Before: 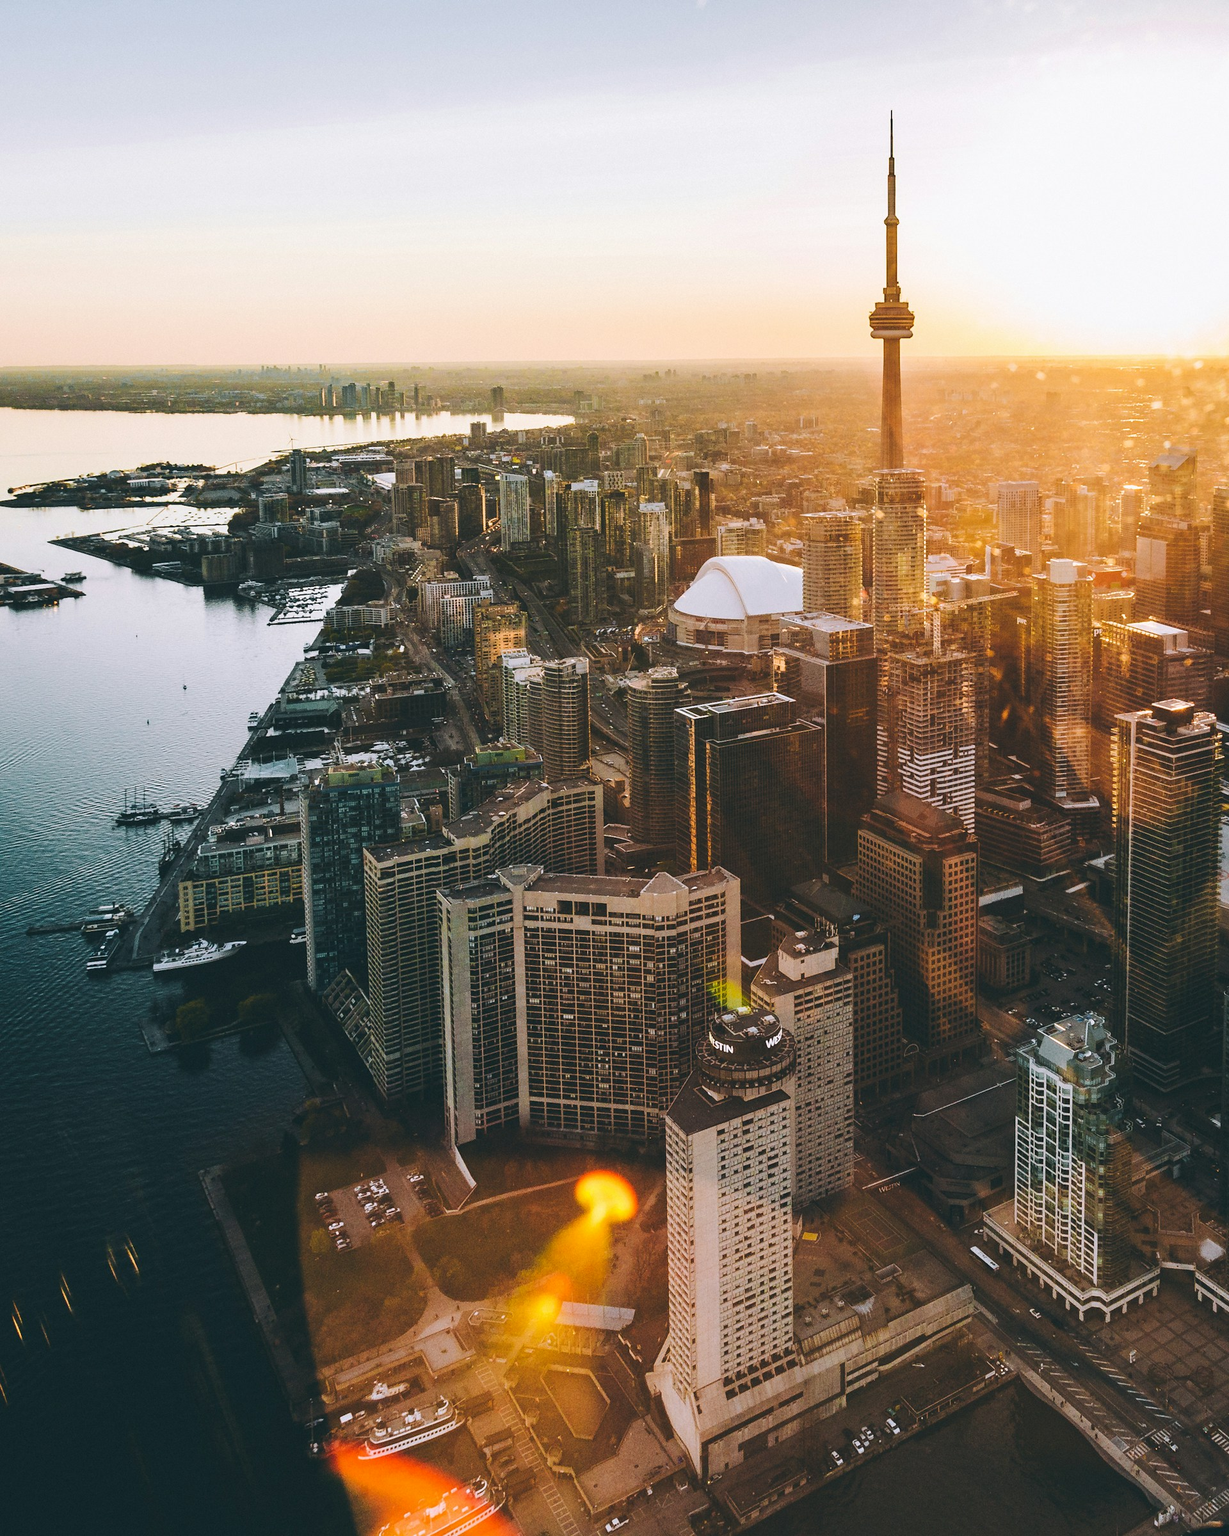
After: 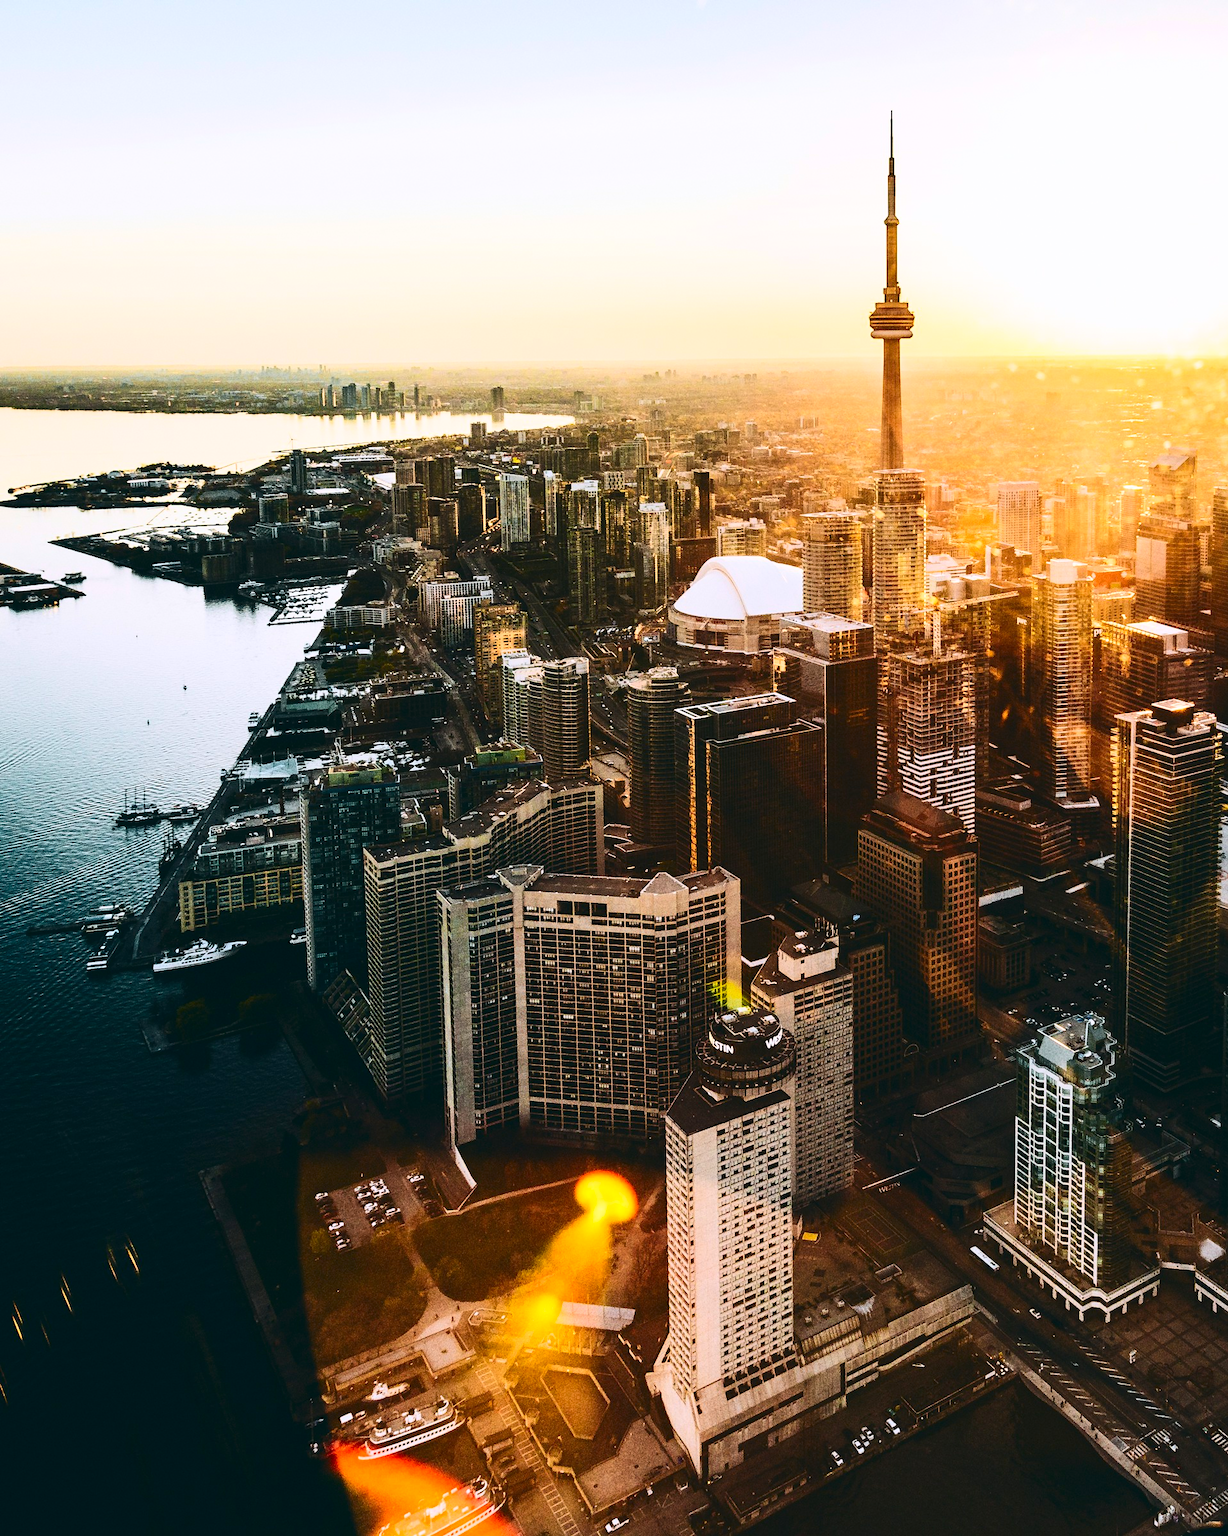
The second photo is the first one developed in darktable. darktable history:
contrast brightness saturation: contrast 0.399, brightness 0.047, saturation 0.246
